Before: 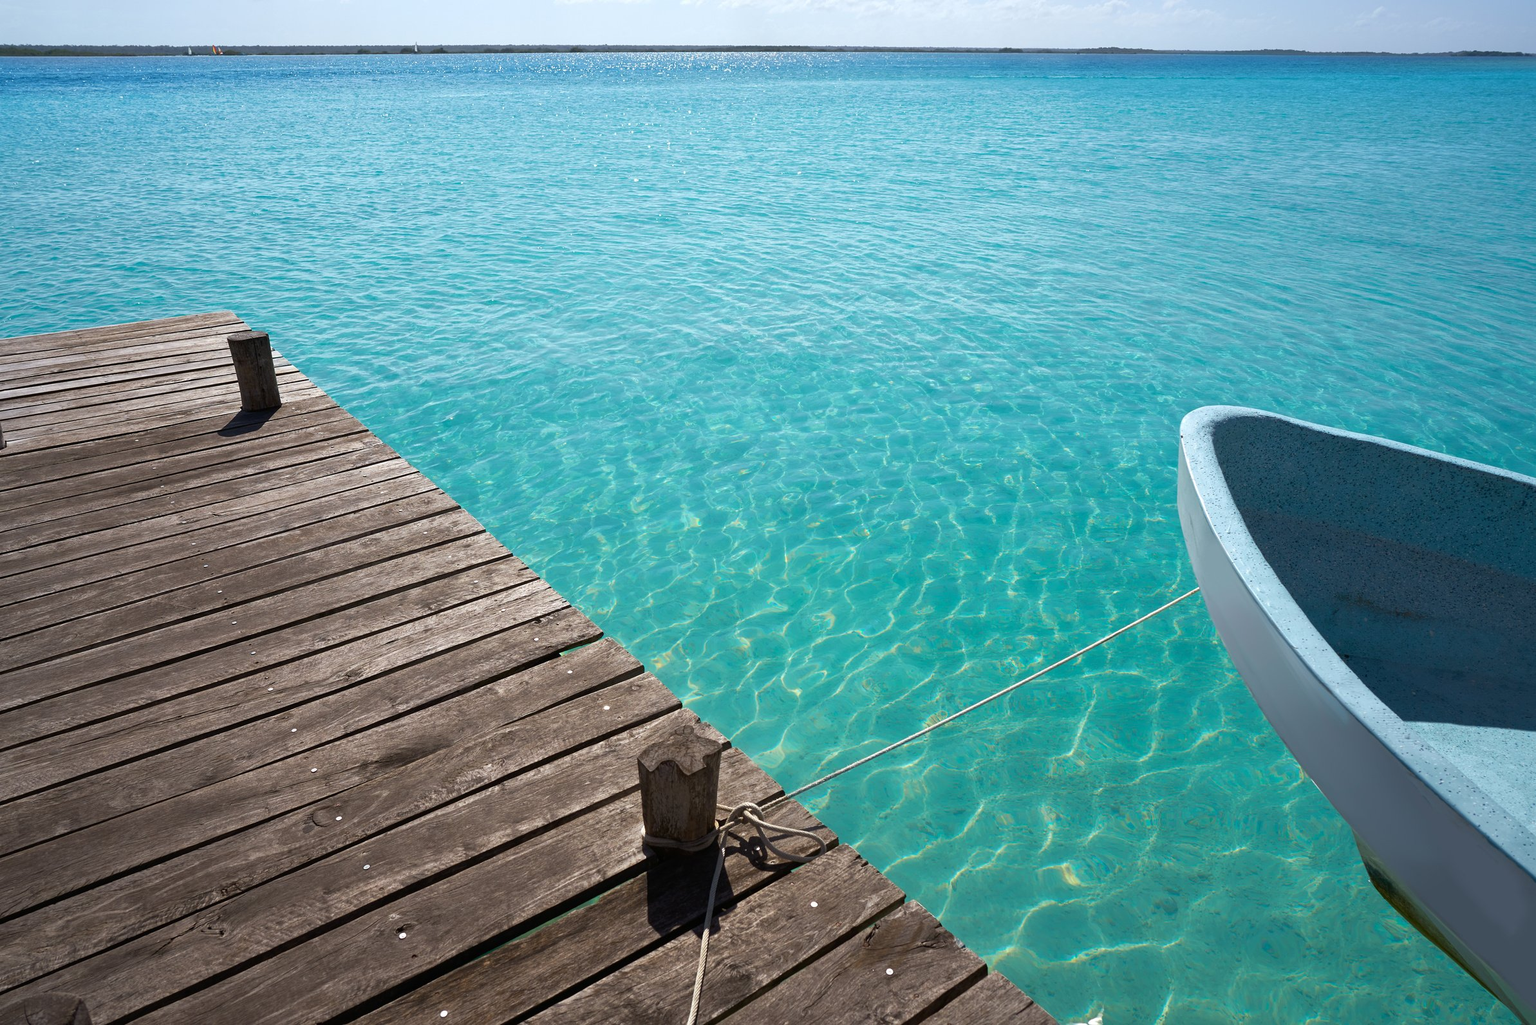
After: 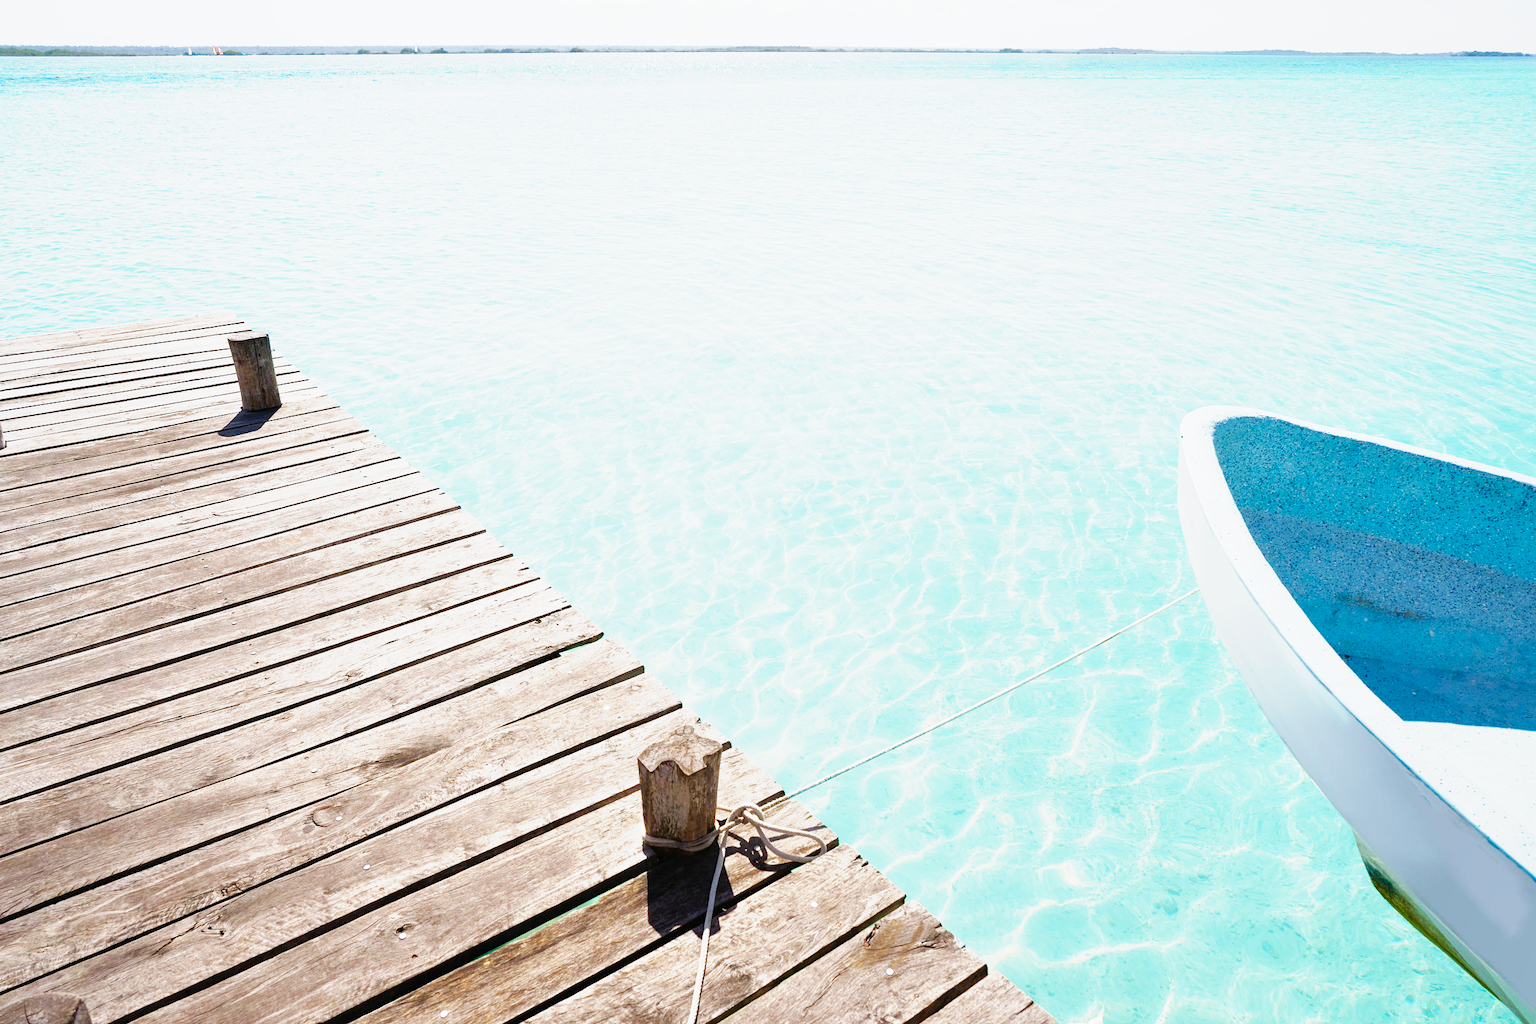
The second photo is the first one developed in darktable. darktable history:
base curve: curves: ch0 [(0, 0) (0.007, 0.004) (0.027, 0.03) (0.046, 0.07) (0.207, 0.54) (0.442, 0.872) (0.673, 0.972) (1, 1)], preserve colors none
exposure: black level correction 0, exposure 1.392 EV, compensate exposure bias true, compensate highlight preservation false
shadows and highlights: shadows 25.72, white point adjustment -3.06, highlights -29.85
